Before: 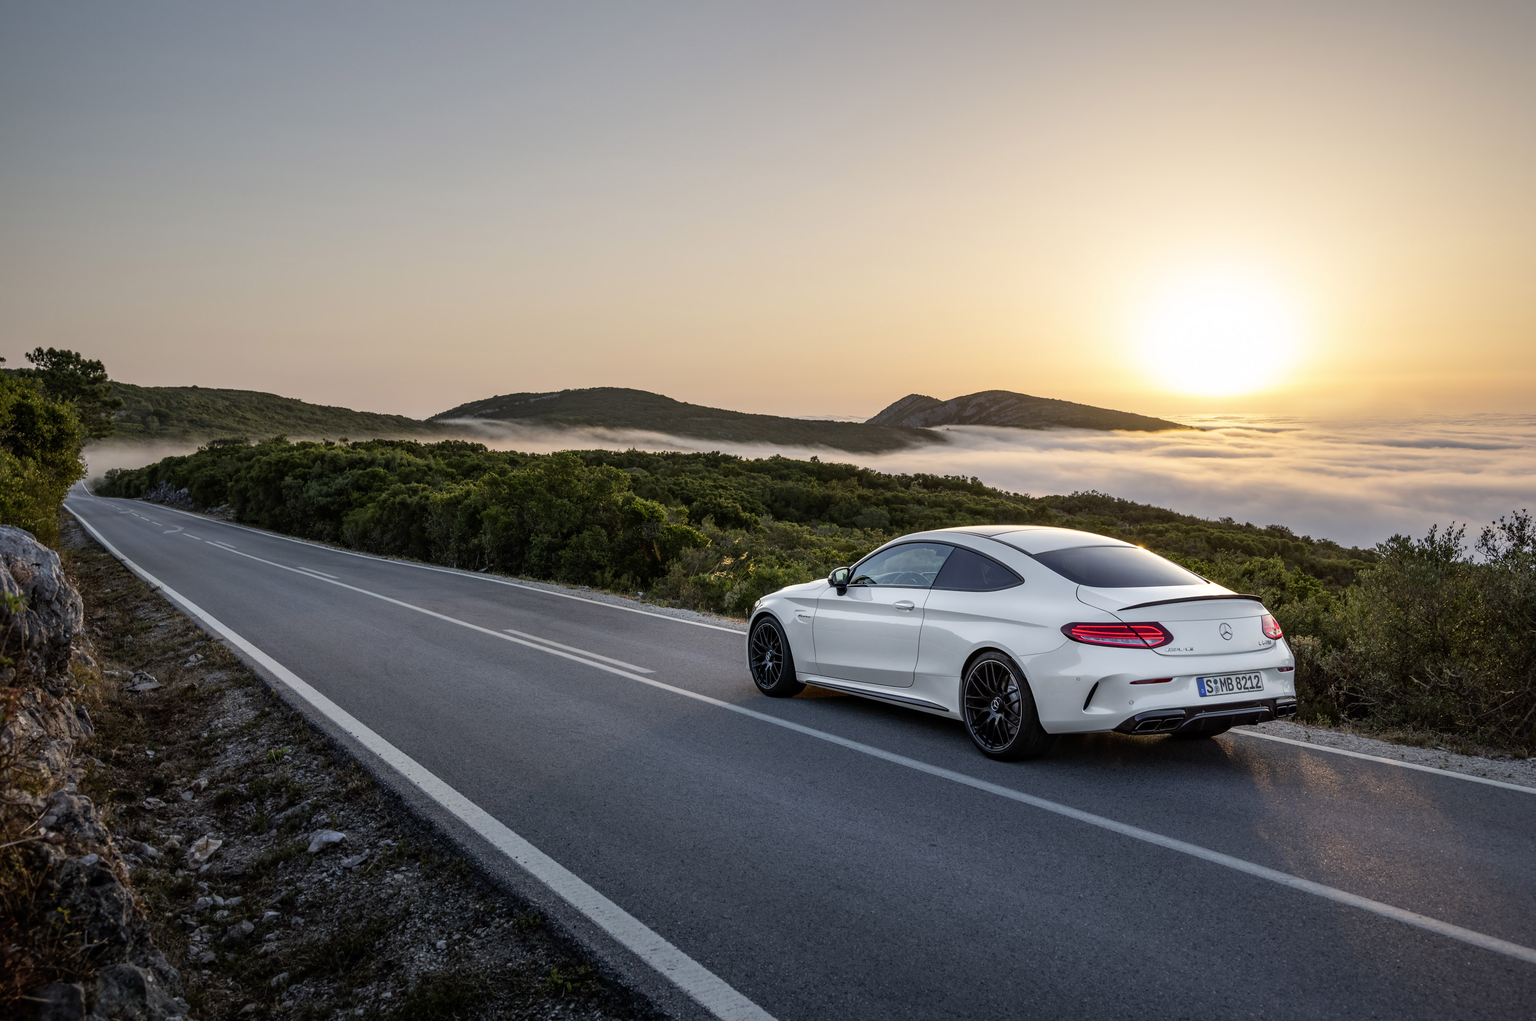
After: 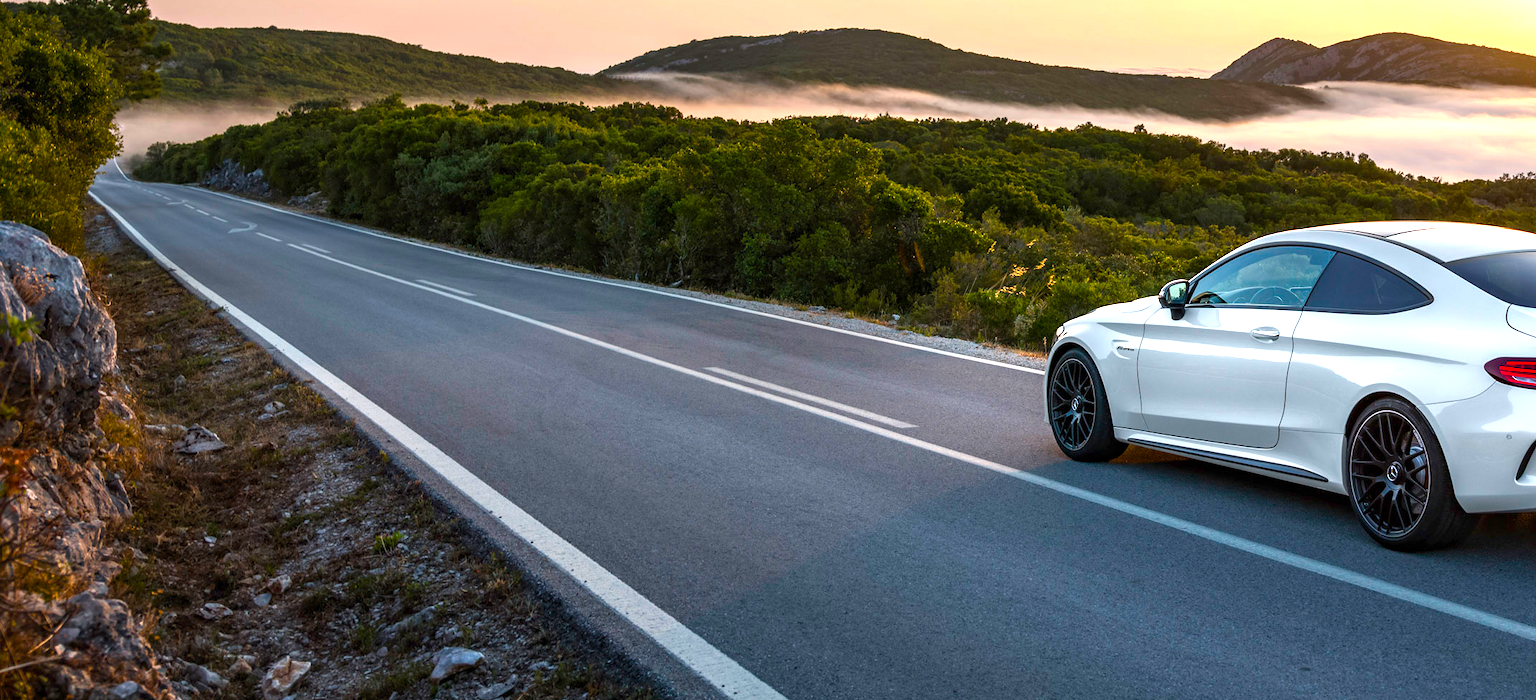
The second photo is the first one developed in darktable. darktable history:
base curve: curves: ch0 [(0, 0) (0.297, 0.298) (1, 1)], preserve colors none
crop: top 35.998%, right 28.404%, bottom 14.881%
color balance rgb: highlights gain › chroma 0.235%, highlights gain › hue 331.17°, perceptual saturation grading › global saturation 46.176%, perceptual saturation grading › highlights -50.302%, perceptual saturation grading › shadows 30.09%, perceptual brilliance grading › global brilliance 30.543%, global vibrance 20%
